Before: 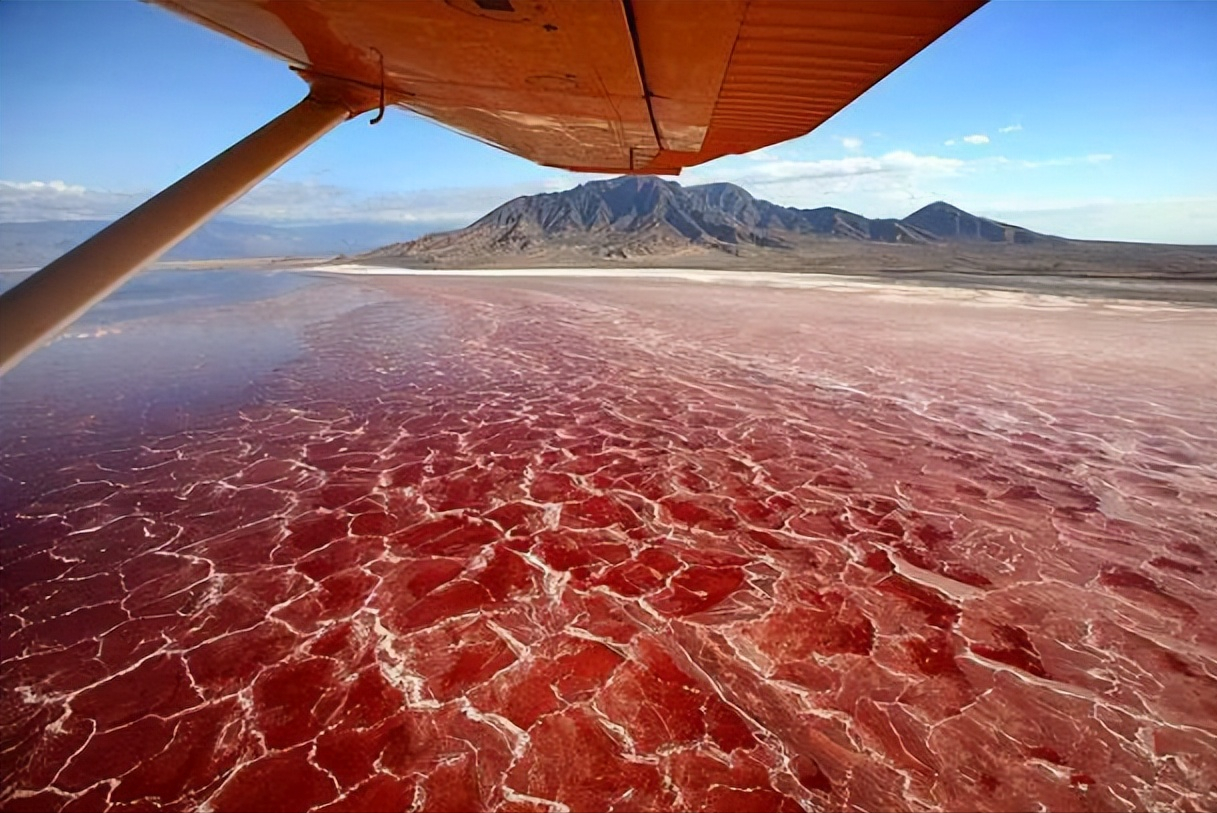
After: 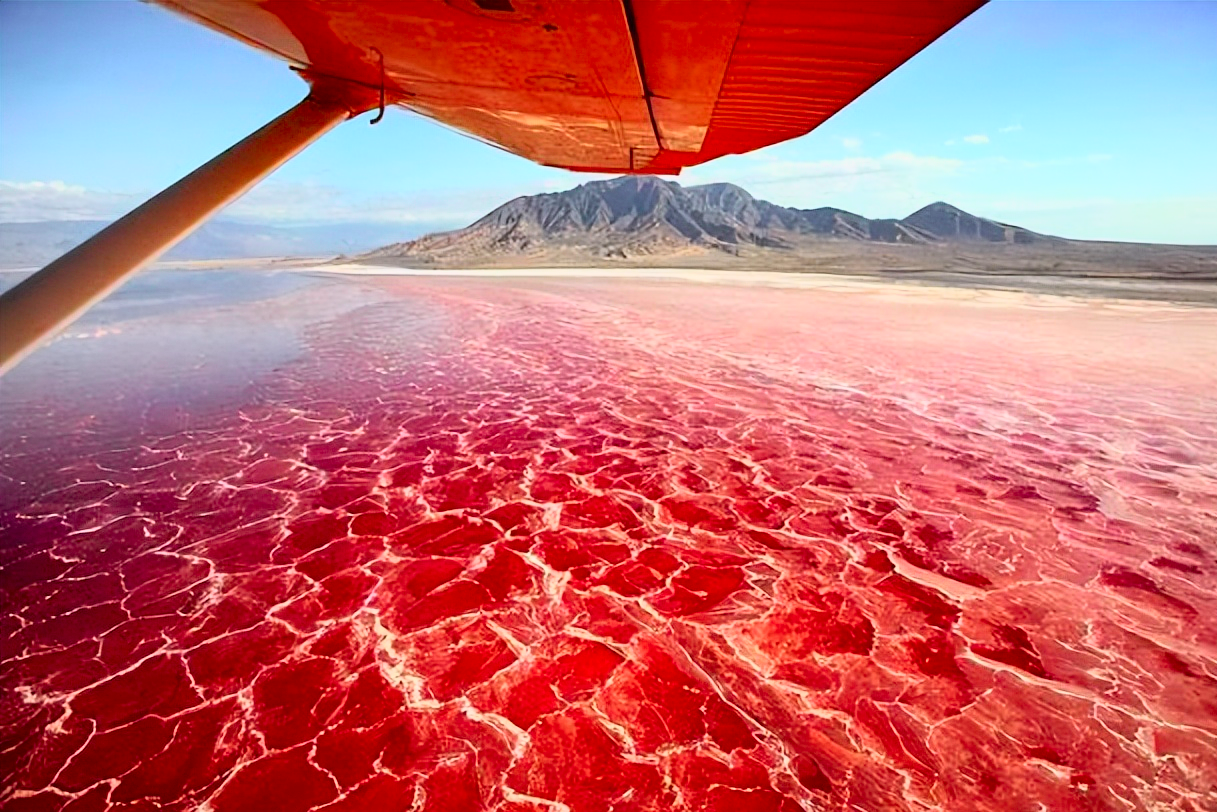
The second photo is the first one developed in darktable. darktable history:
tone curve: curves: ch0 [(0, 0.005) (0.103, 0.097) (0.18, 0.22) (0.378, 0.482) (0.504, 0.631) (0.663, 0.801) (0.834, 0.914) (1, 0.971)]; ch1 [(0, 0) (0.172, 0.123) (0.324, 0.253) (0.396, 0.388) (0.478, 0.461) (0.499, 0.498) (0.522, 0.528) (0.604, 0.692) (0.704, 0.818) (1, 1)]; ch2 [(0, 0) (0.411, 0.424) (0.496, 0.5) (0.515, 0.519) (0.555, 0.585) (0.628, 0.703) (1, 1)], color space Lab, independent channels, preserve colors none
crop: bottom 0.065%
